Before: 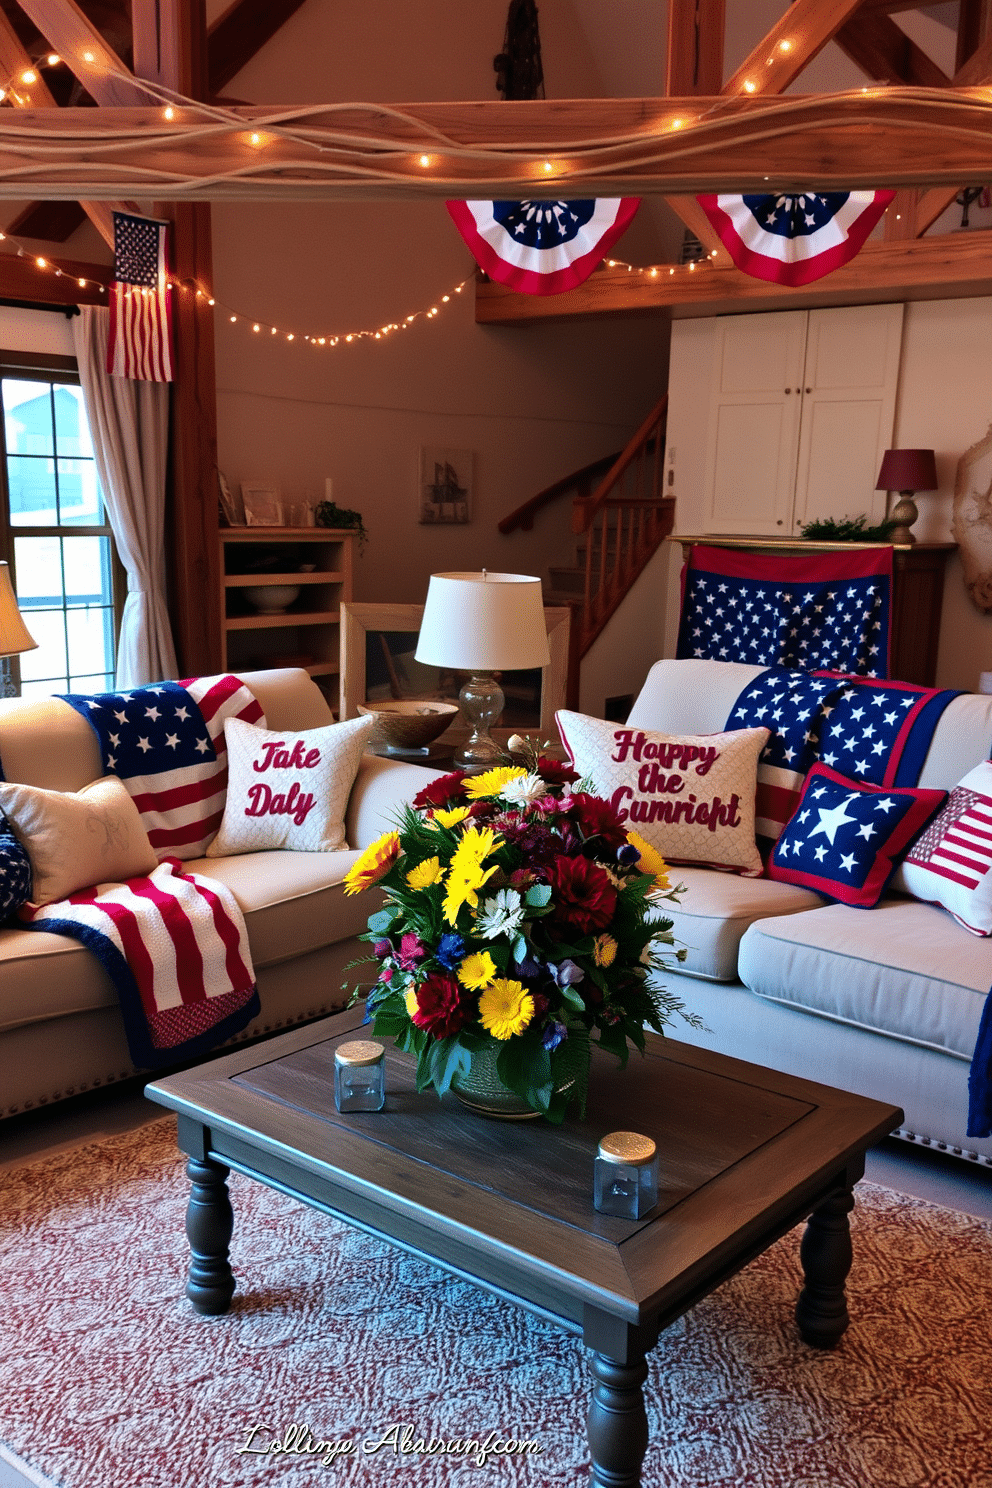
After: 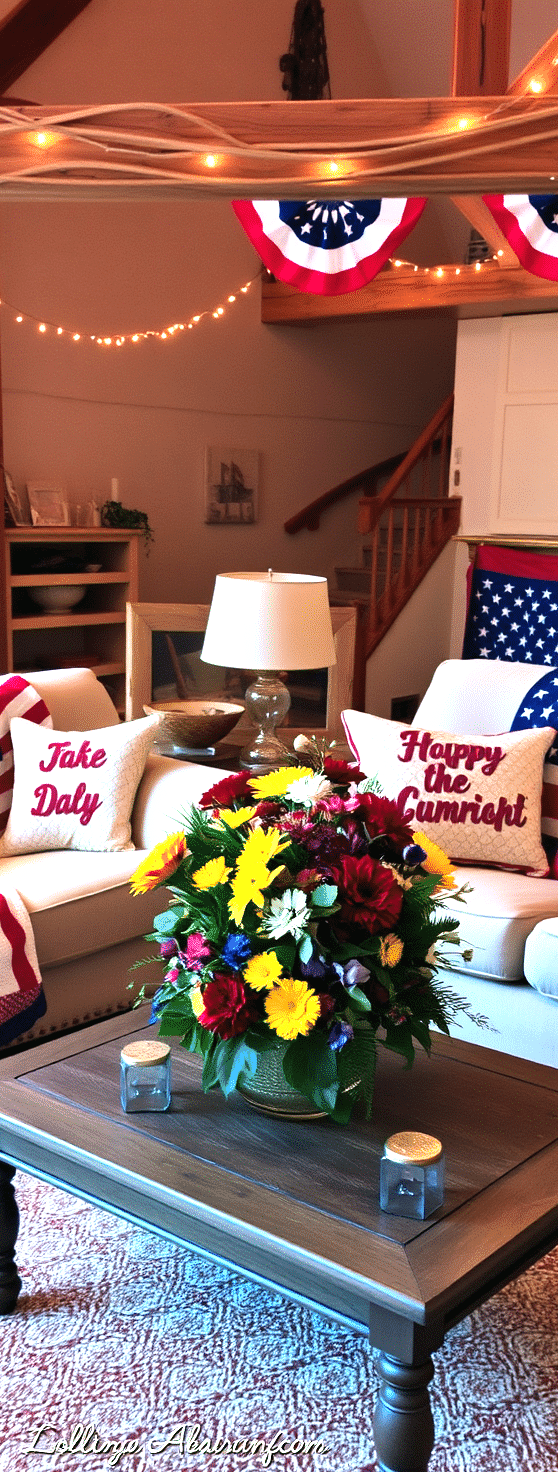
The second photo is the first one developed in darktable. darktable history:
exposure: black level correction 0, exposure 1.001 EV, compensate highlight preservation false
crop: left 21.59%, right 22.137%, bottom 0.006%
